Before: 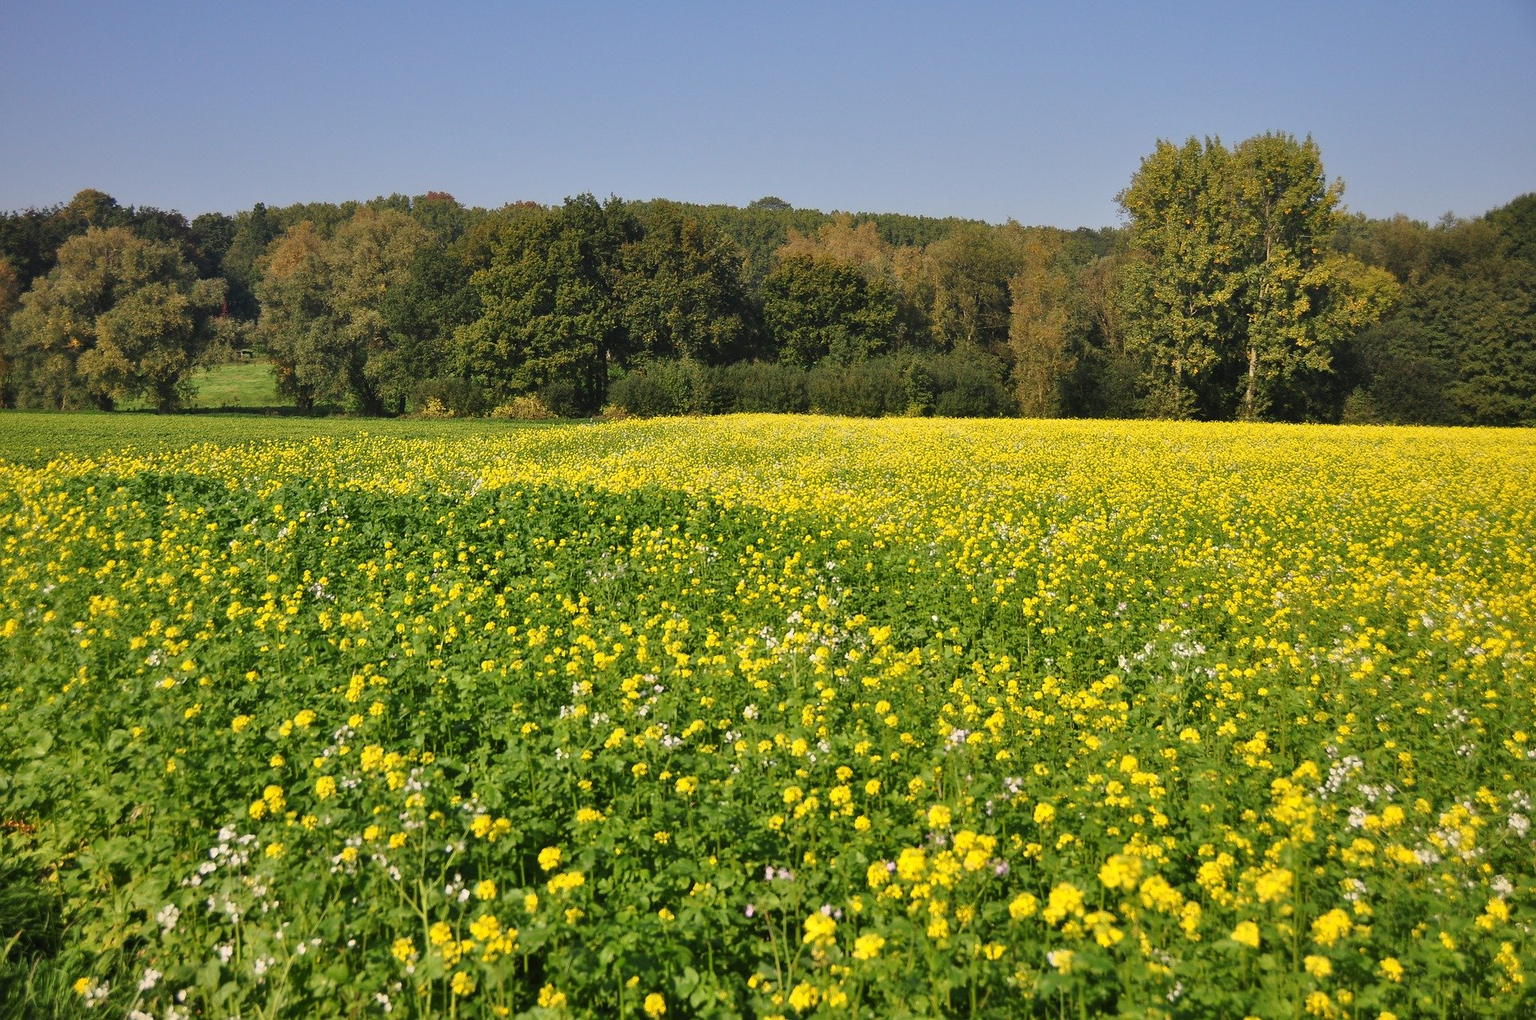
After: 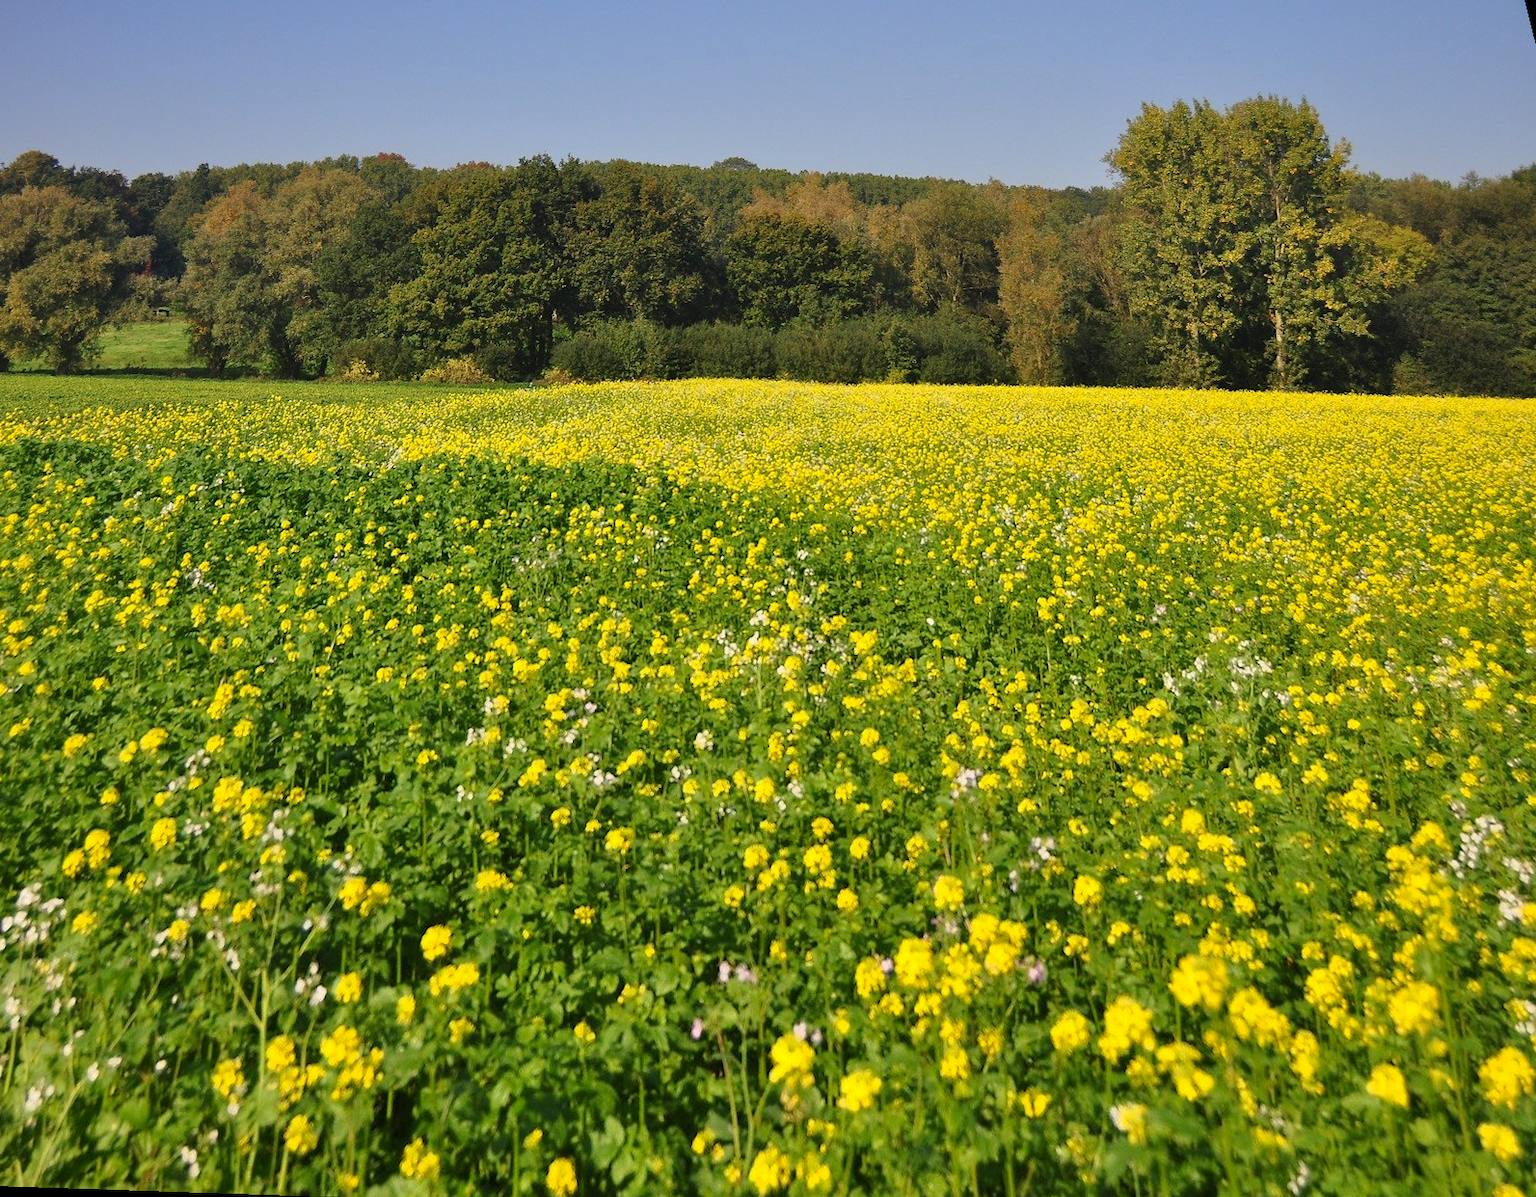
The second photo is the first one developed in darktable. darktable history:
rotate and perspective: rotation 0.72°, lens shift (vertical) -0.352, lens shift (horizontal) -0.051, crop left 0.152, crop right 0.859, crop top 0.019, crop bottom 0.964
white balance: emerald 1
contrast brightness saturation: contrast 0.04, saturation 0.07
